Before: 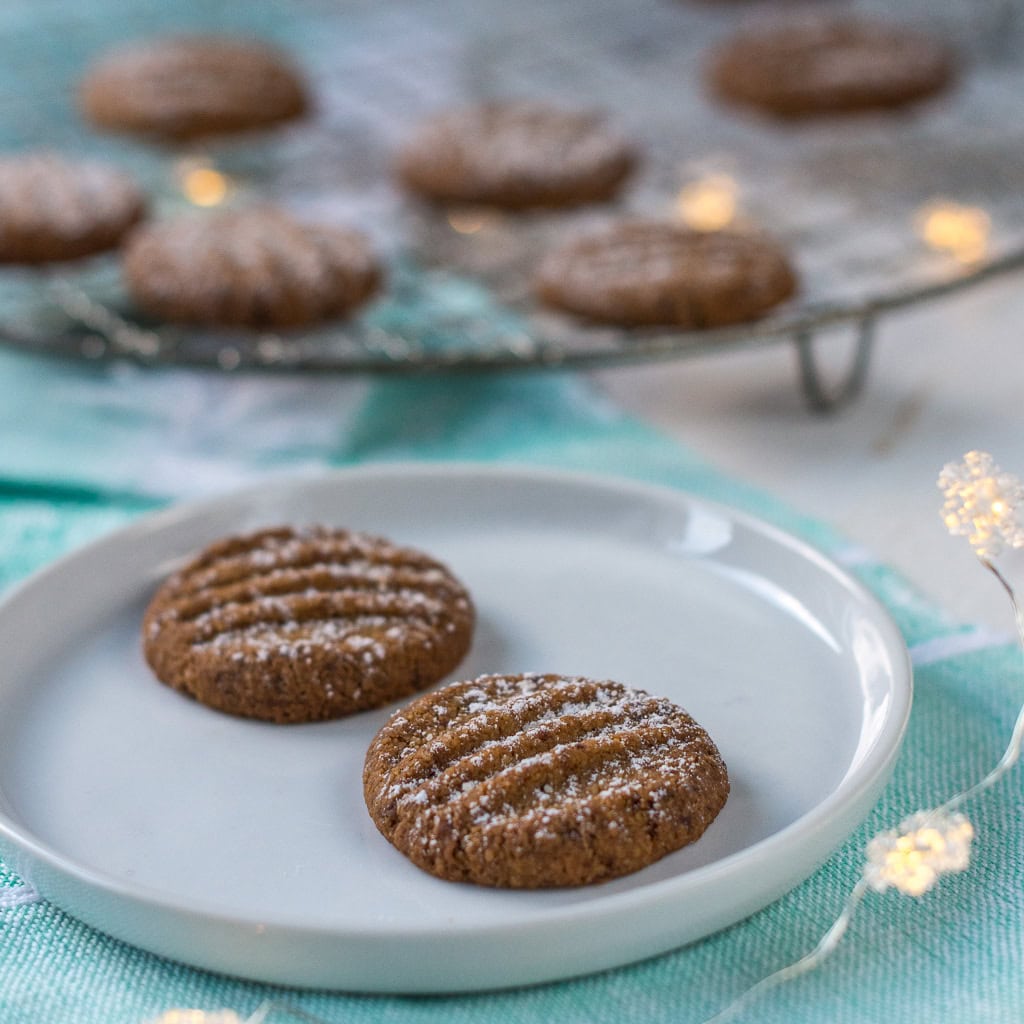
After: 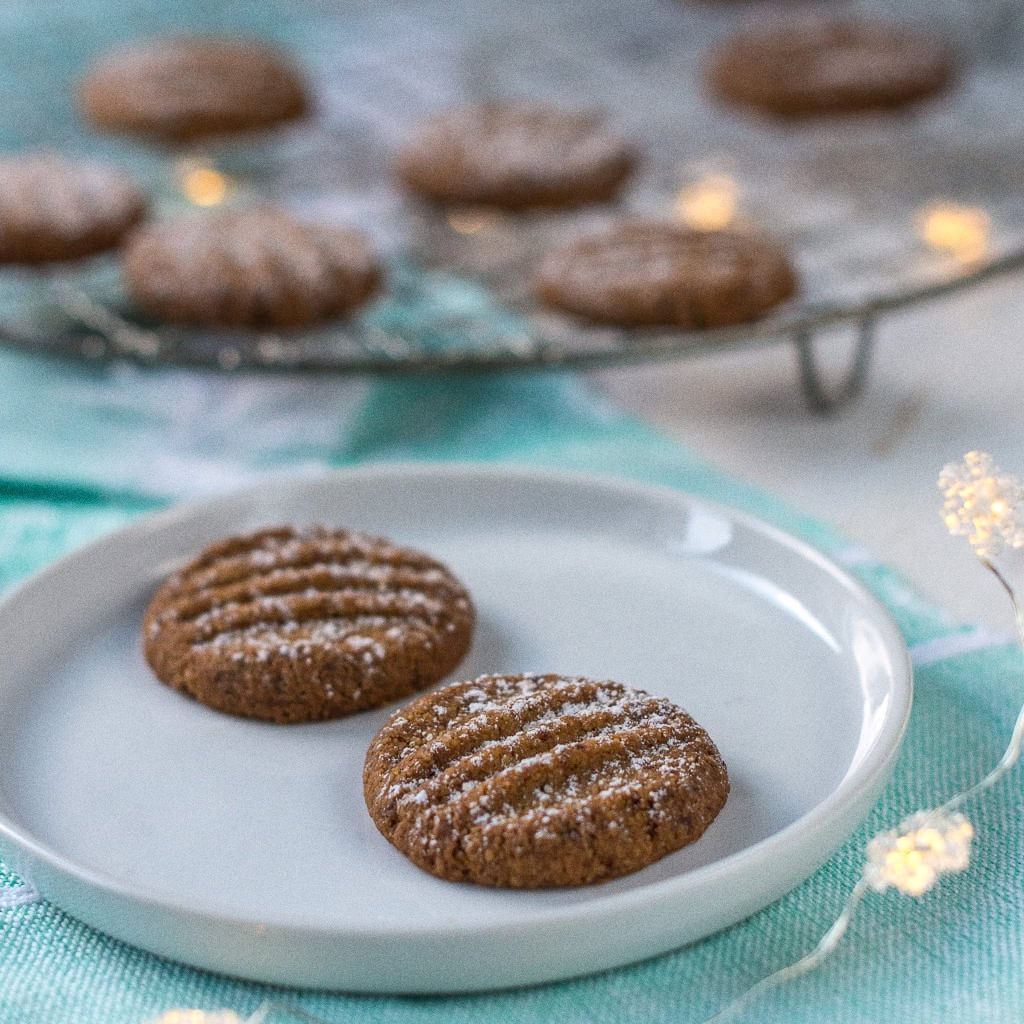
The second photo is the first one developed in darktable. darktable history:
shadows and highlights: shadows -10, white point adjustment 1.5, highlights 10
grain: coarseness 0.09 ISO
